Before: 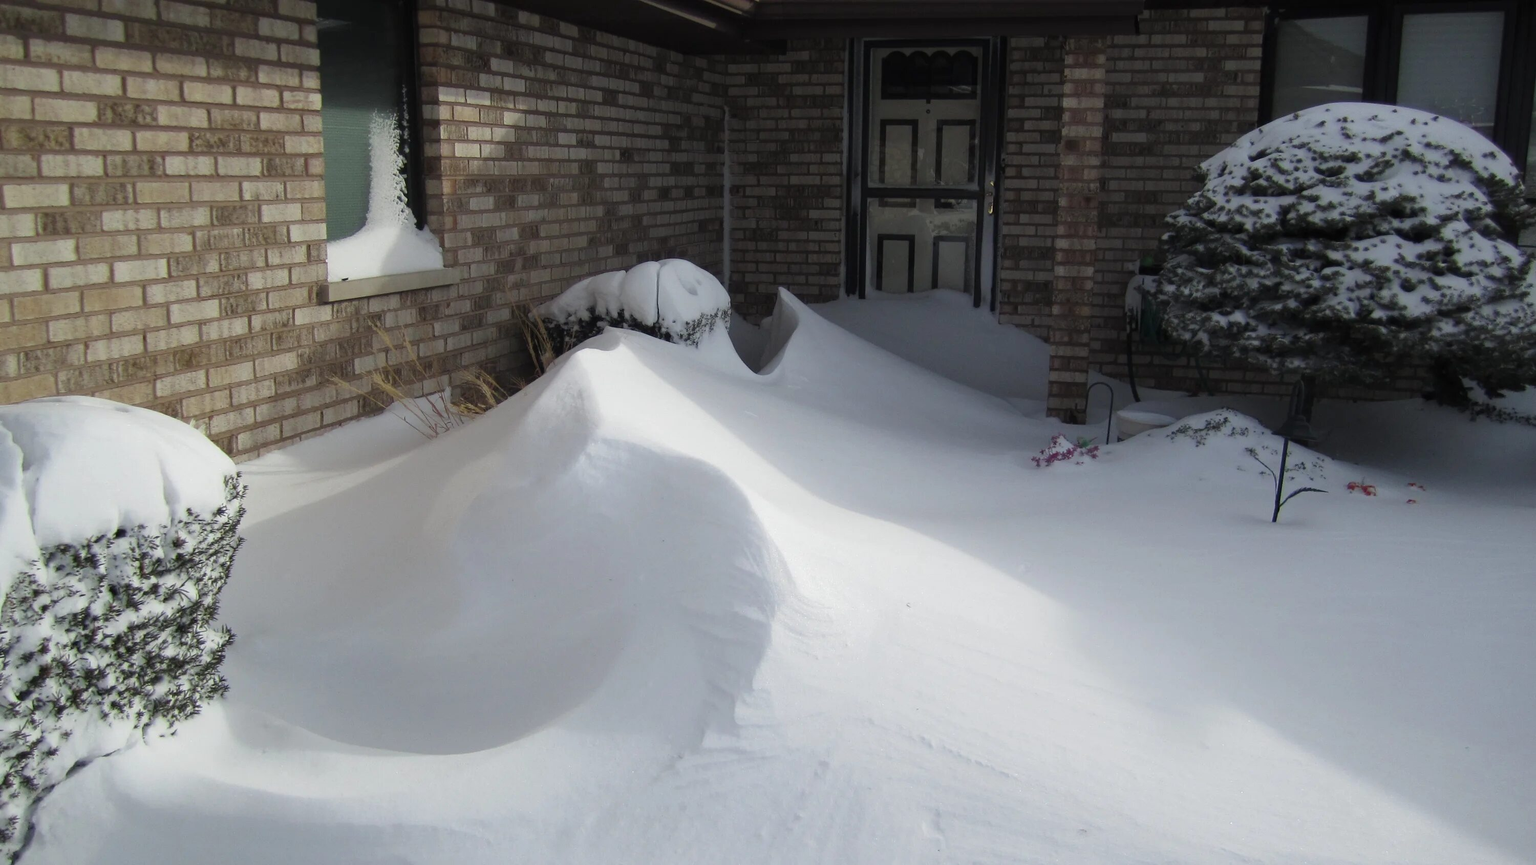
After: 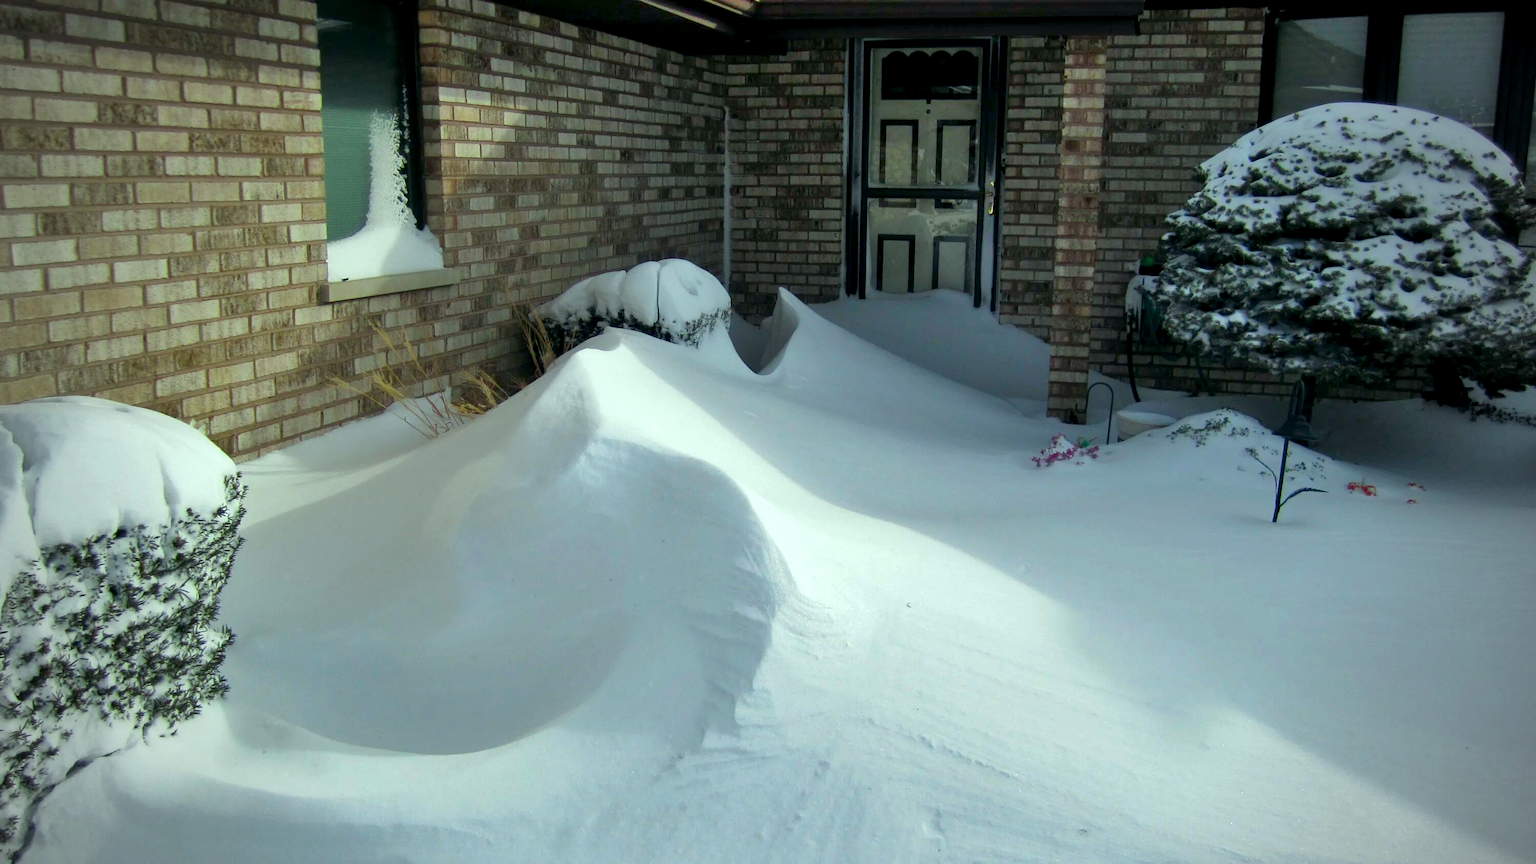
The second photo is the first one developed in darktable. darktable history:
vignetting: fall-off start 71.51%
shadows and highlights: soften with gaussian
exposure: black level correction 0.005, exposure 0.288 EV, compensate highlight preservation false
color correction: highlights a* -7.43, highlights b* 1.56, shadows a* -3.21, saturation 1.38
